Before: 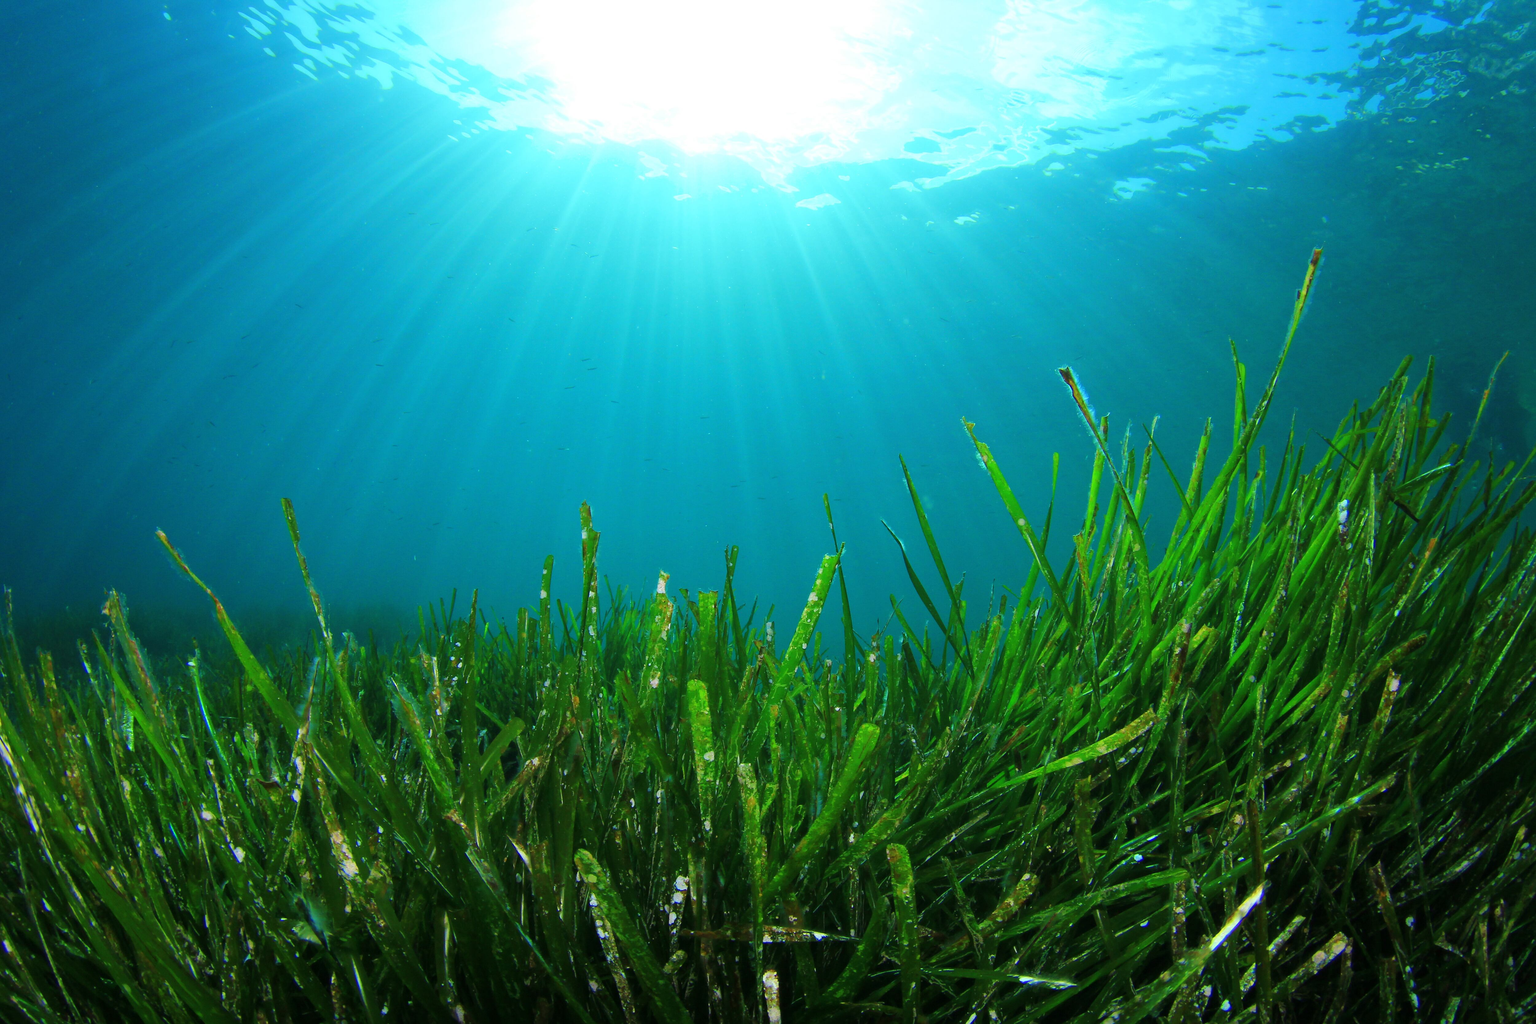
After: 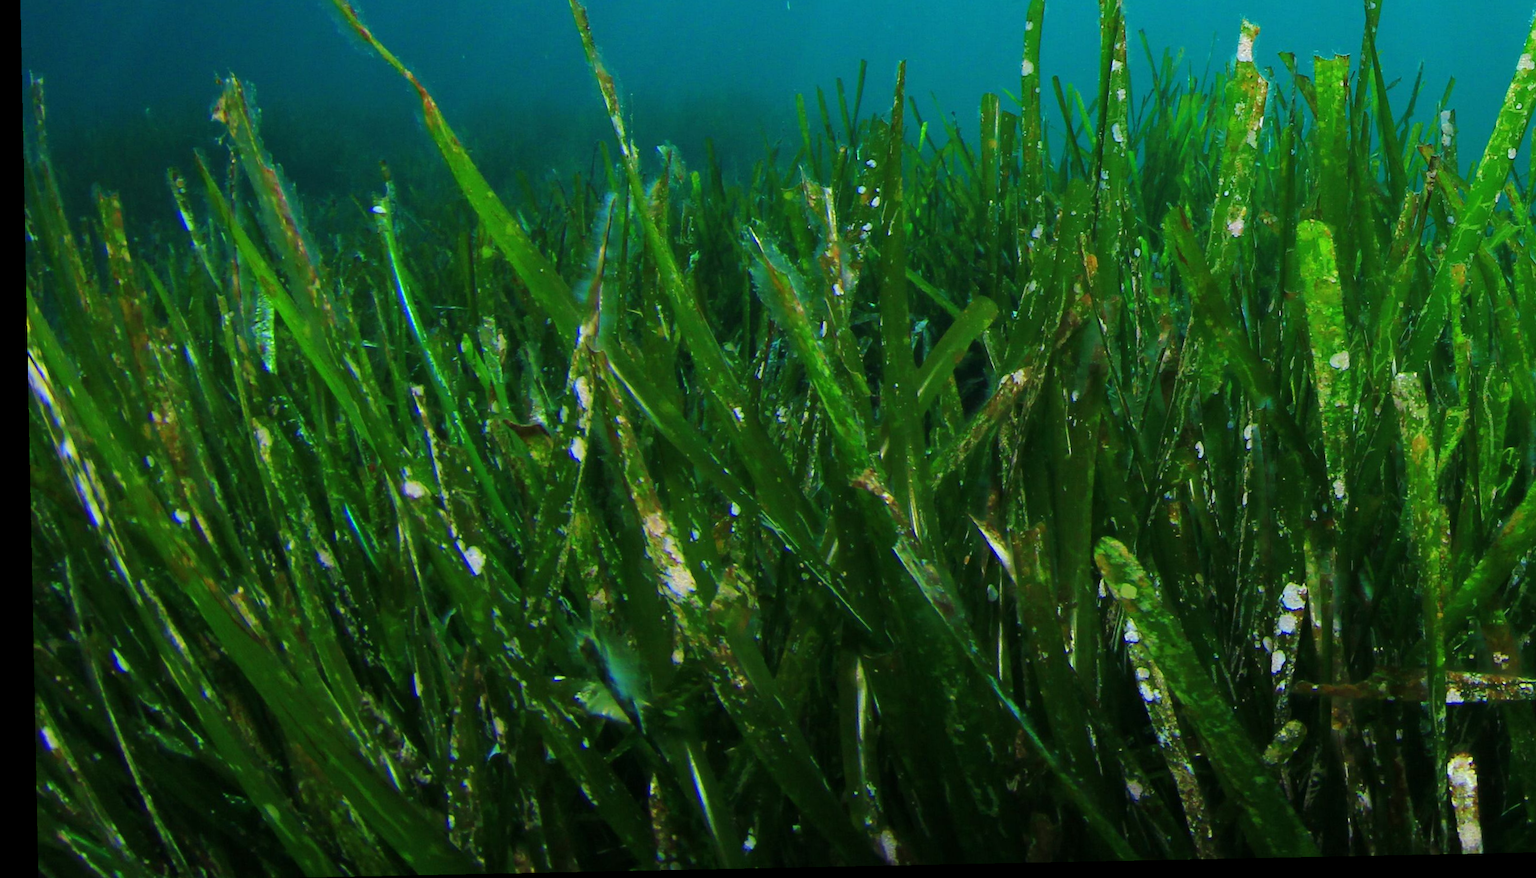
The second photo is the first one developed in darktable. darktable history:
crop and rotate: top 54.778%, right 46.61%, bottom 0.159%
rotate and perspective: rotation -1.17°, automatic cropping off
